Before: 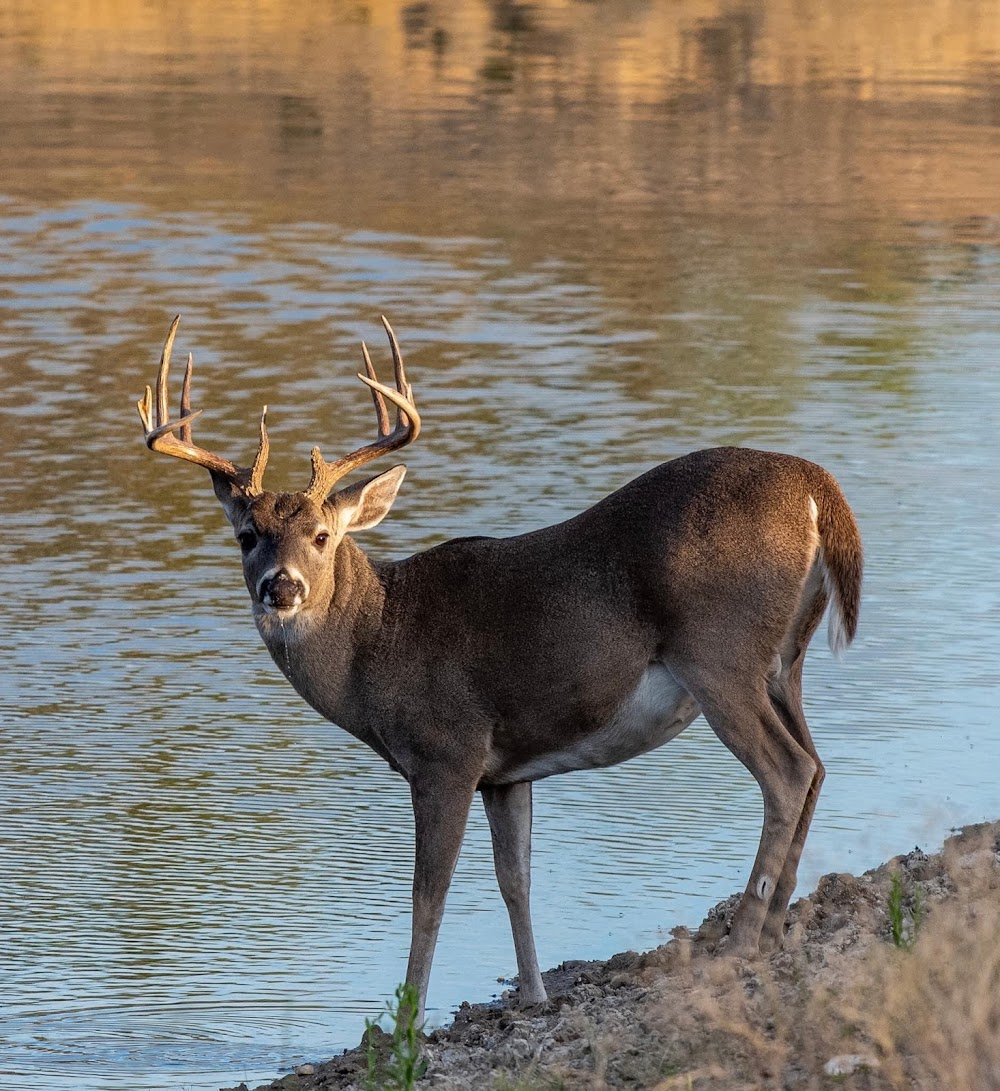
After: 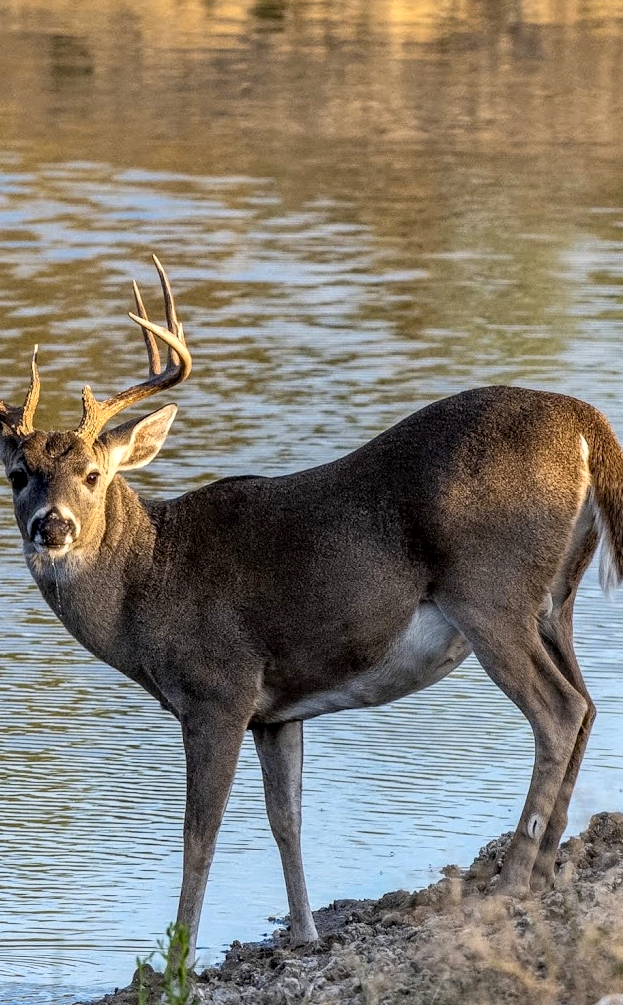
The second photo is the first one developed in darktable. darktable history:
base curve: curves: ch0 [(0, 0) (0.666, 0.806) (1, 1)]
local contrast: detail 130%
crop and rotate: left 22.918%, top 5.629%, right 14.711%, bottom 2.247%
color contrast: green-magenta contrast 0.8, blue-yellow contrast 1.1, unbound 0
